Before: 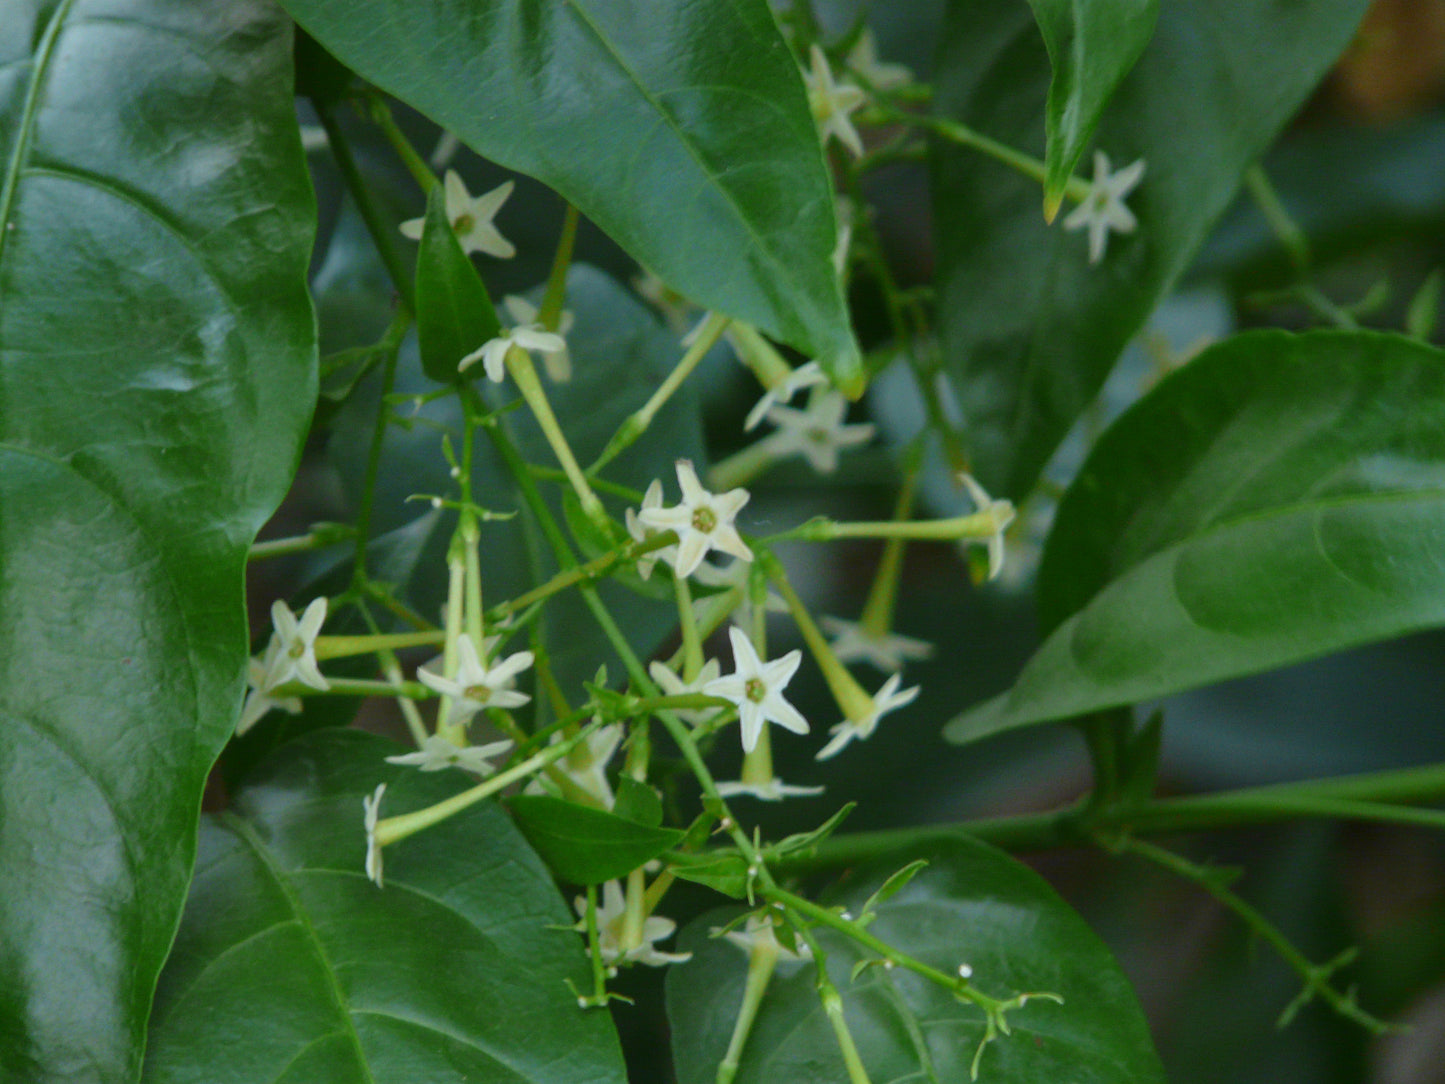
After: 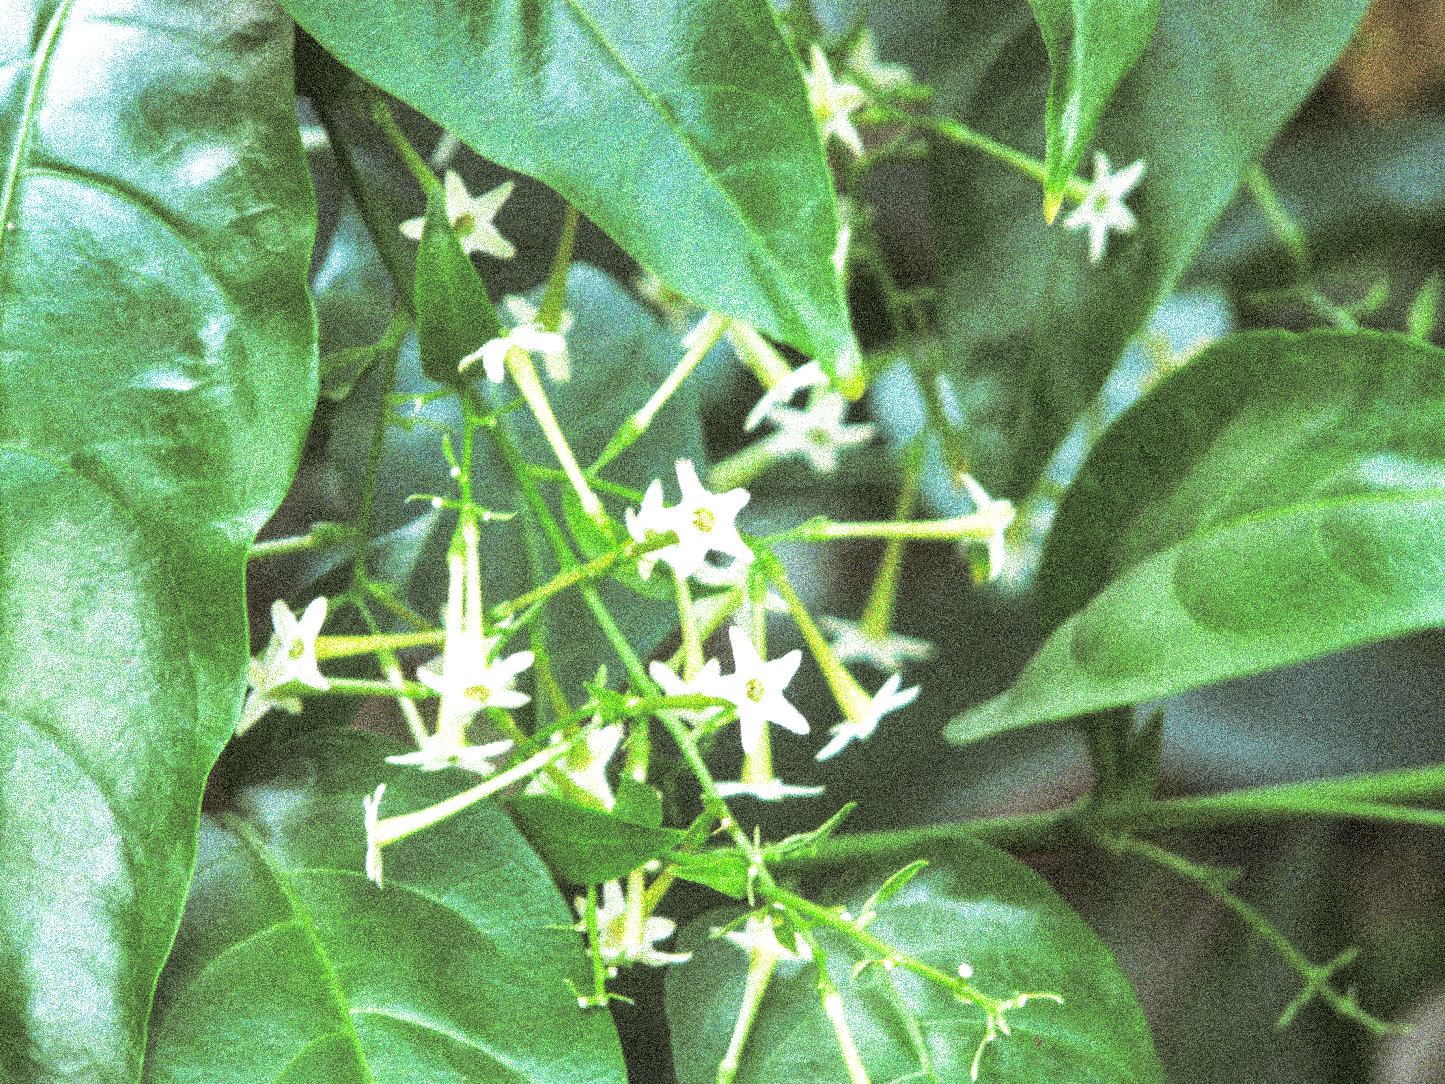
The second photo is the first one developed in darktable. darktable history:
exposure: black level correction 0, exposure 1.9 EV, compensate highlight preservation false
split-toning: shadows › hue 46.8°, shadows › saturation 0.17, highlights › hue 316.8°, highlights › saturation 0.27, balance -51.82
local contrast: on, module defaults
grain: coarseness 3.75 ISO, strength 100%, mid-tones bias 0%
